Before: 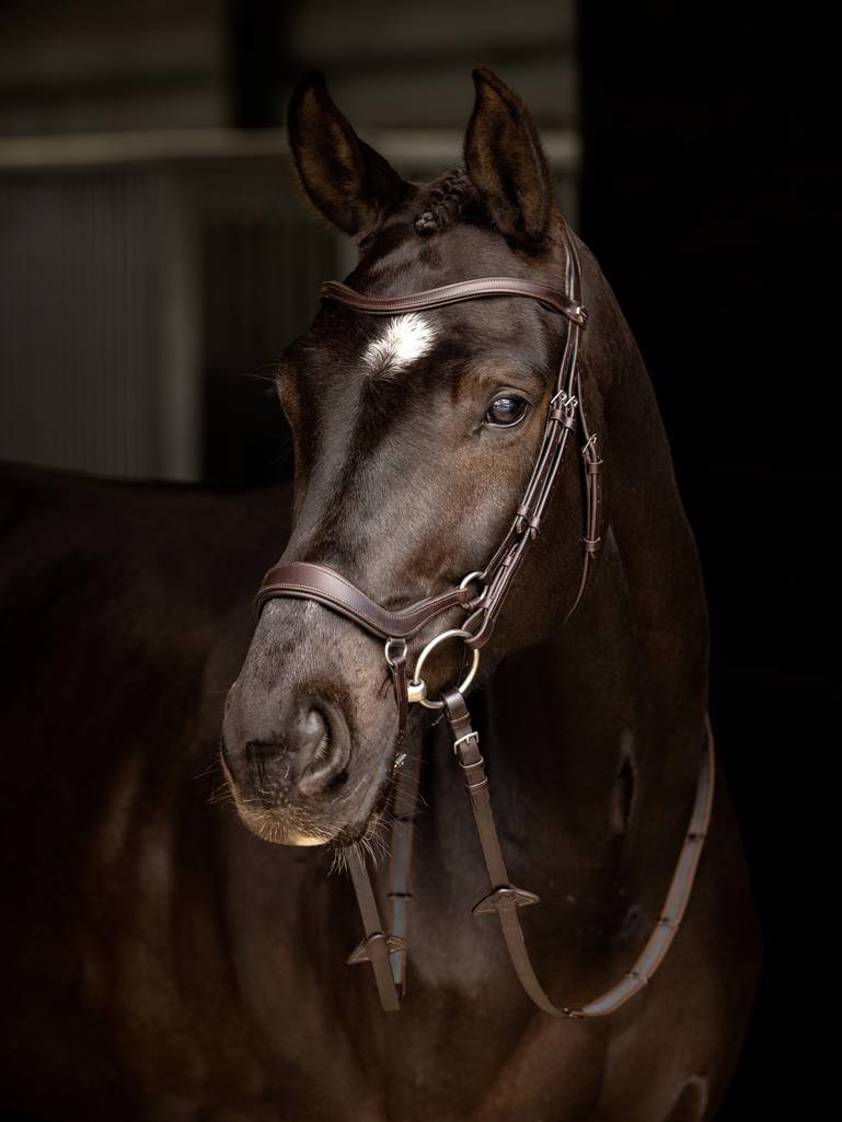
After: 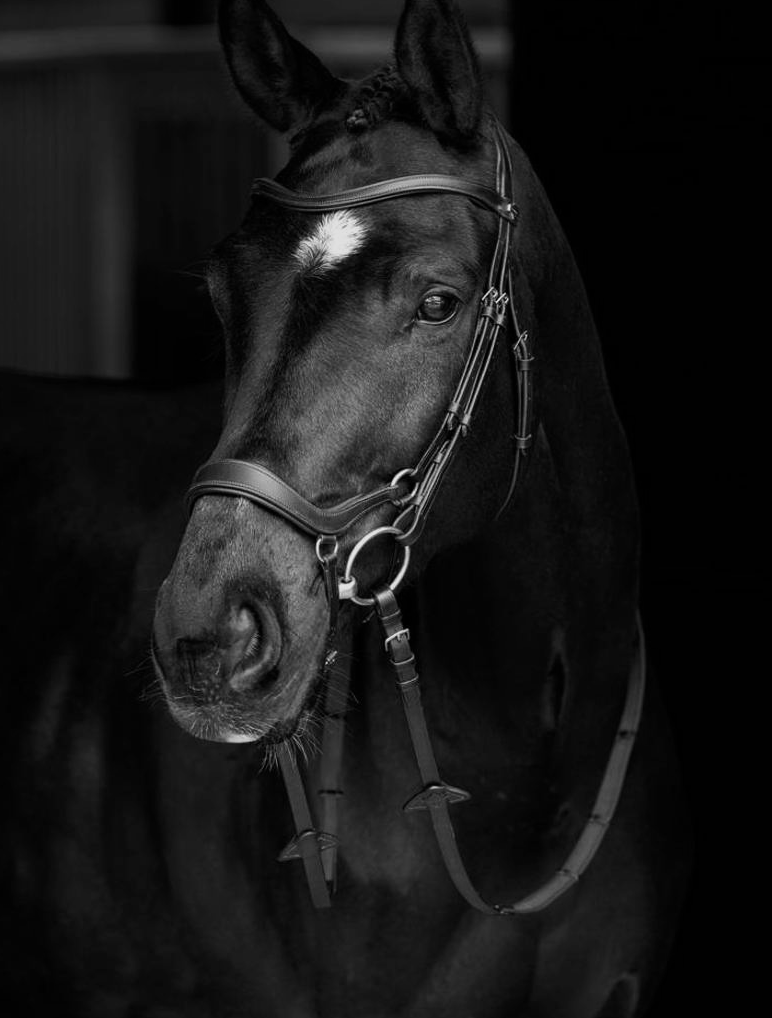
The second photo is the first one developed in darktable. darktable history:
monochrome: a 79.32, b 81.83, size 1.1
tone equalizer: -8 EV -0.417 EV, -7 EV -0.389 EV, -6 EV -0.333 EV, -5 EV -0.222 EV, -3 EV 0.222 EV, -2 EV 0.333 EV, -1 EV 0.389 EV, +0 EV 0.417 EV, edges refinement/feathering 500, mask exposure compensation -1.57 EV, preserve details no
crop and rotate: left 8.262%, top 9.226%
